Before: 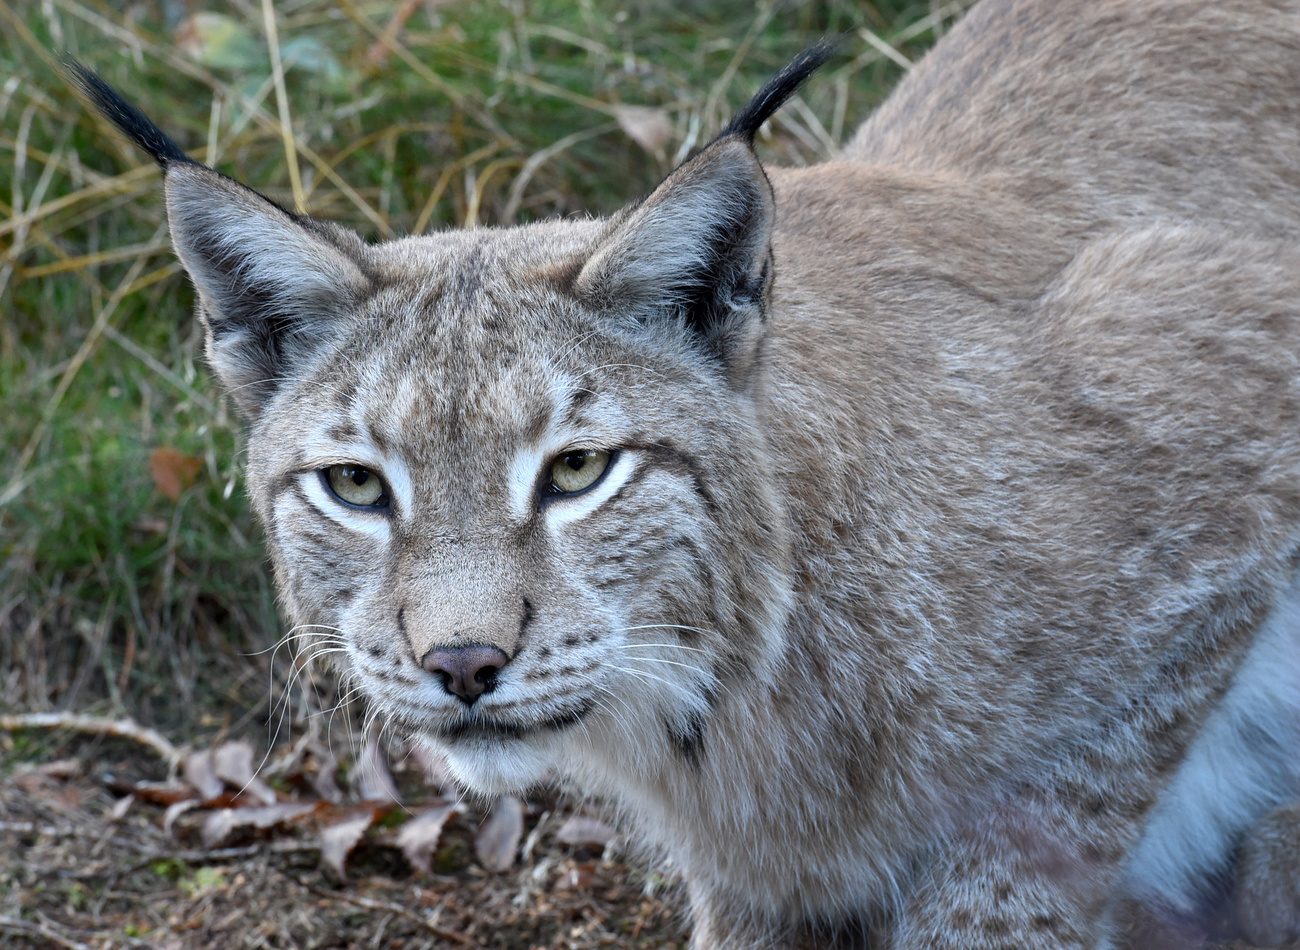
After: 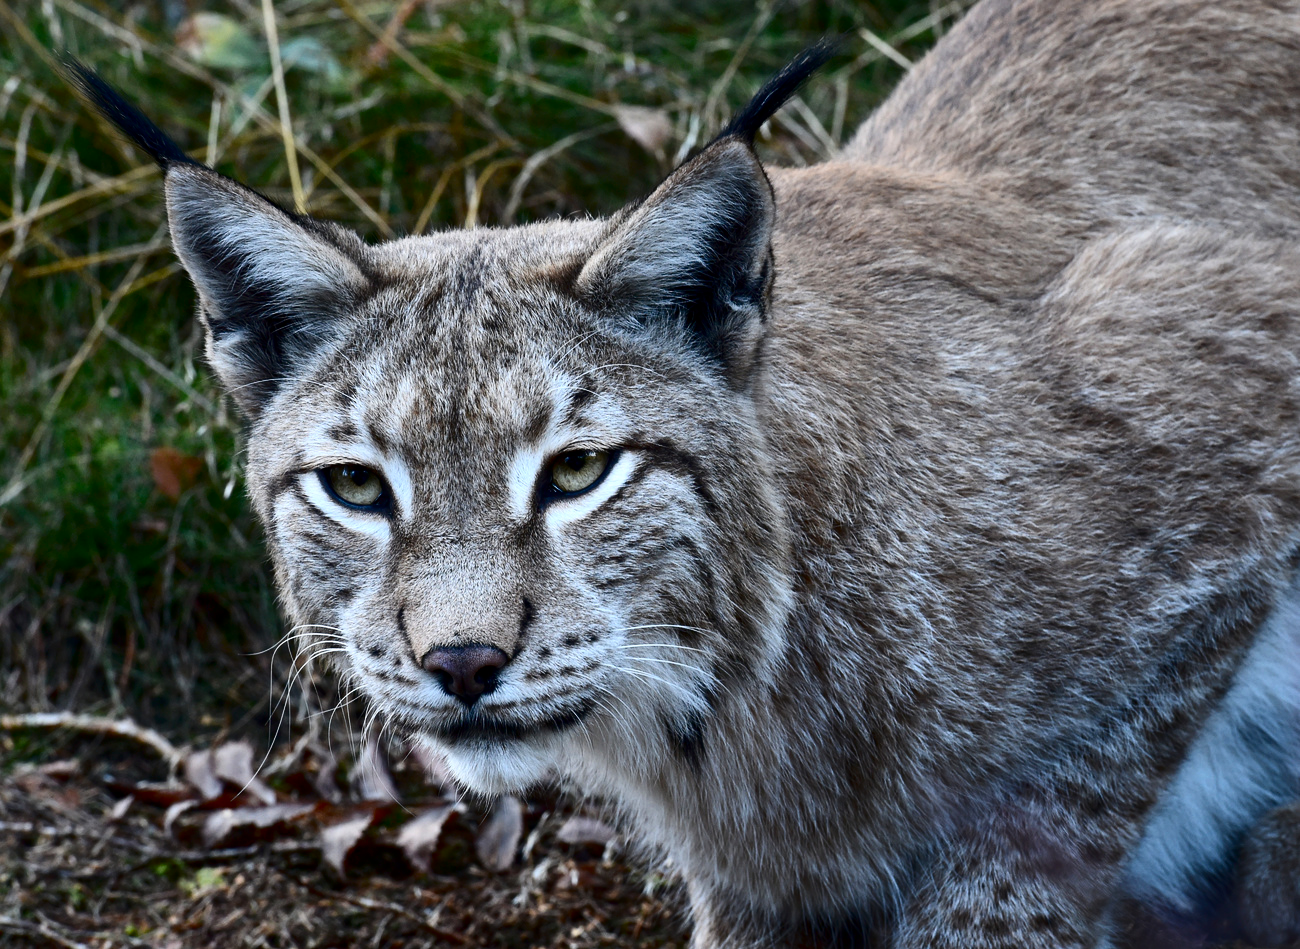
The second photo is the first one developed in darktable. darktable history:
crop: bottom 0.057%
contrast brightness saturation: contrast 0.245, brightness -0.22, saturation 0.142
